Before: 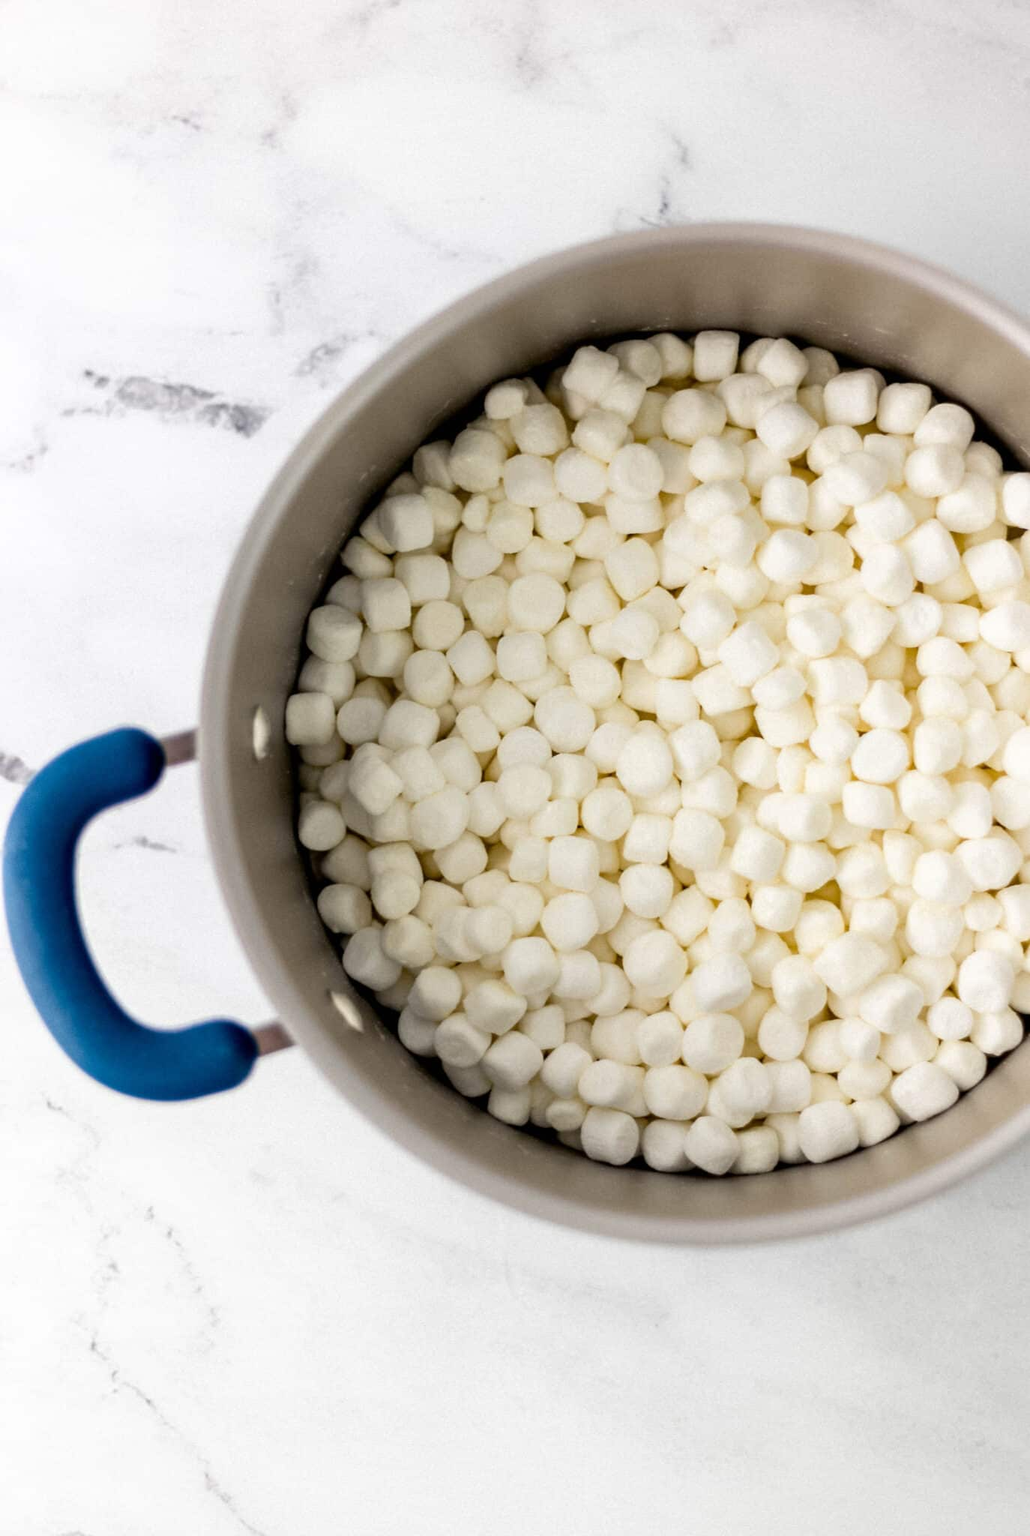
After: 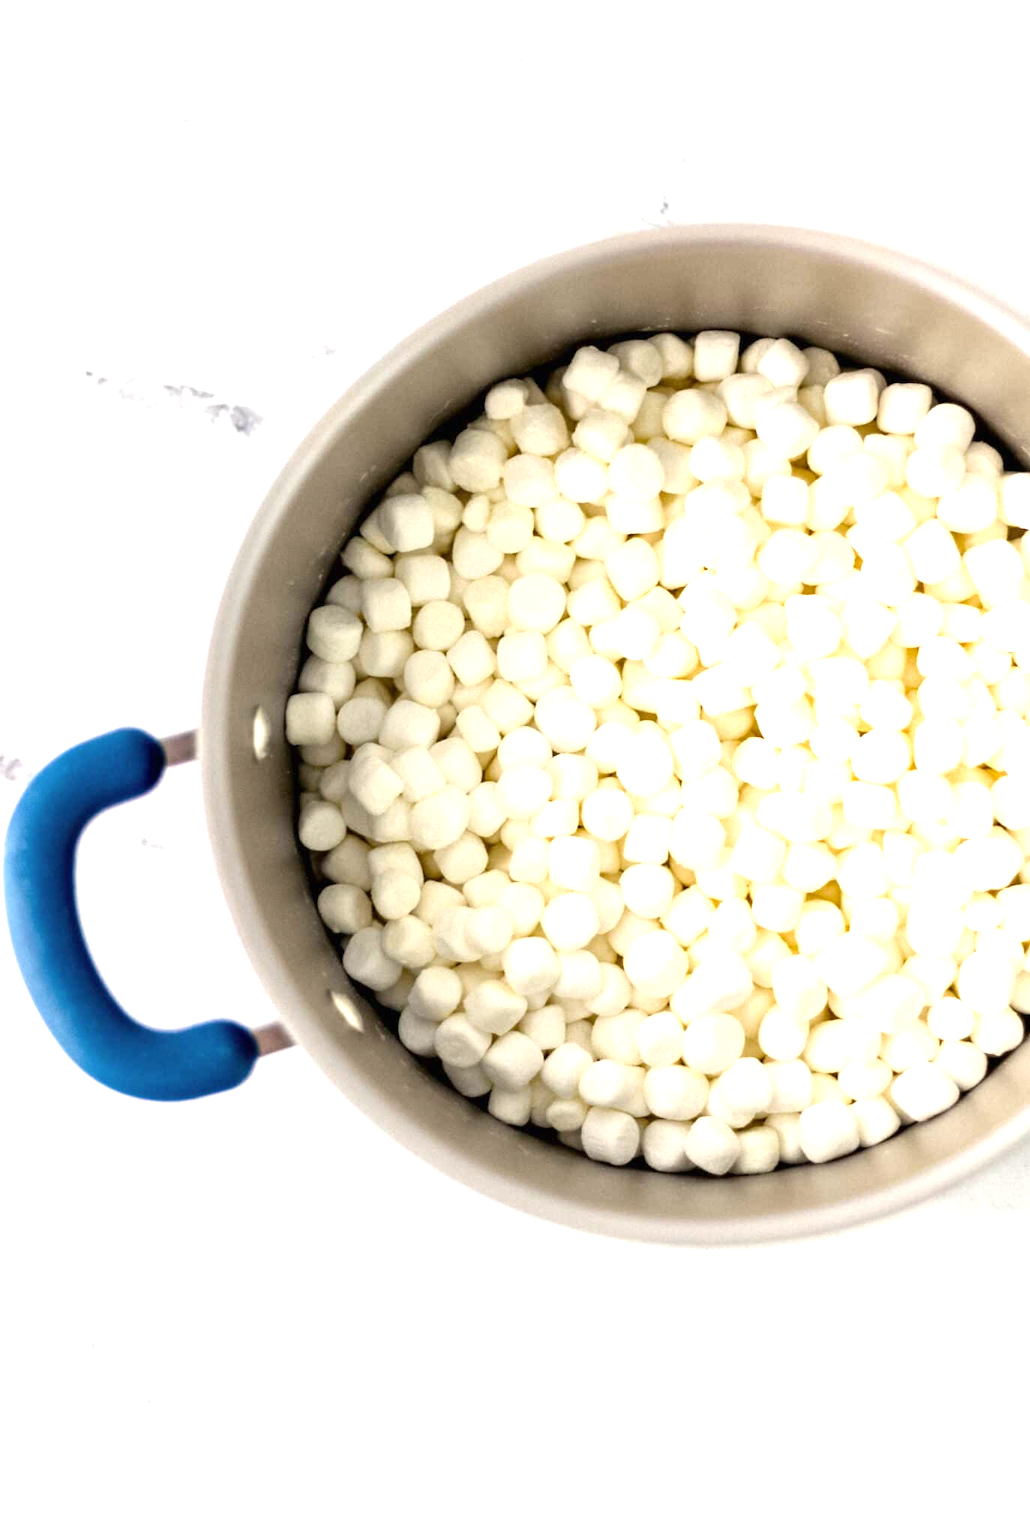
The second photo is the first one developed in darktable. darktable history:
color correction: highlights b* 3
exposure: black level correction 0, exposure 0.9 EV, compensate highlight preservation false
